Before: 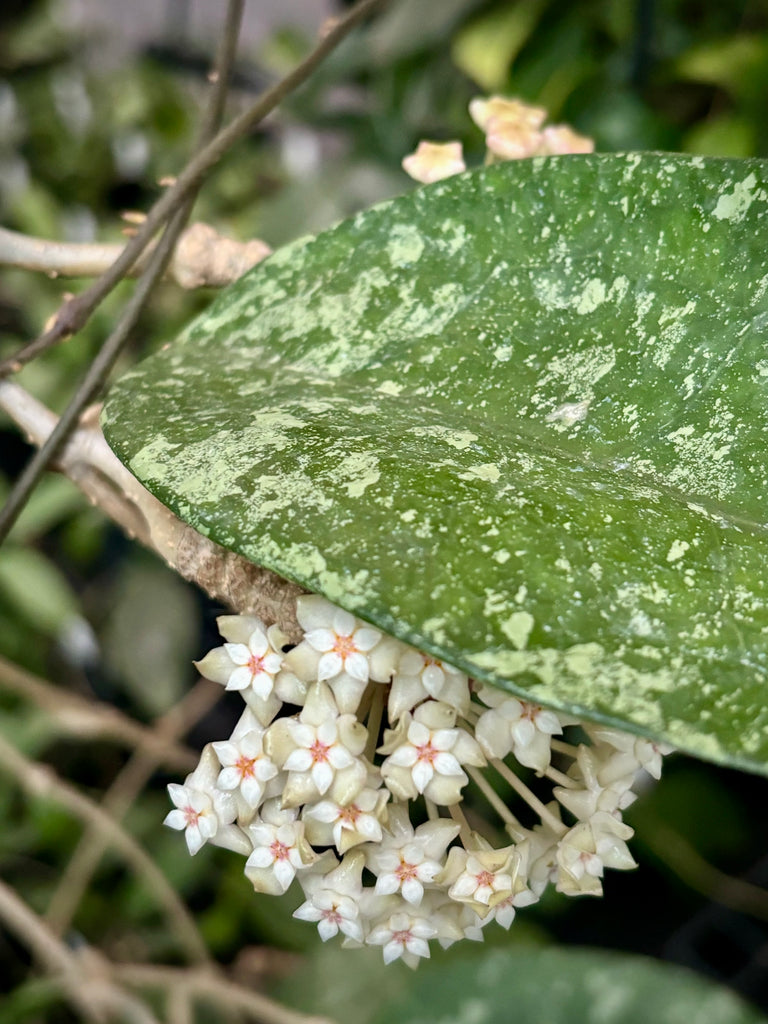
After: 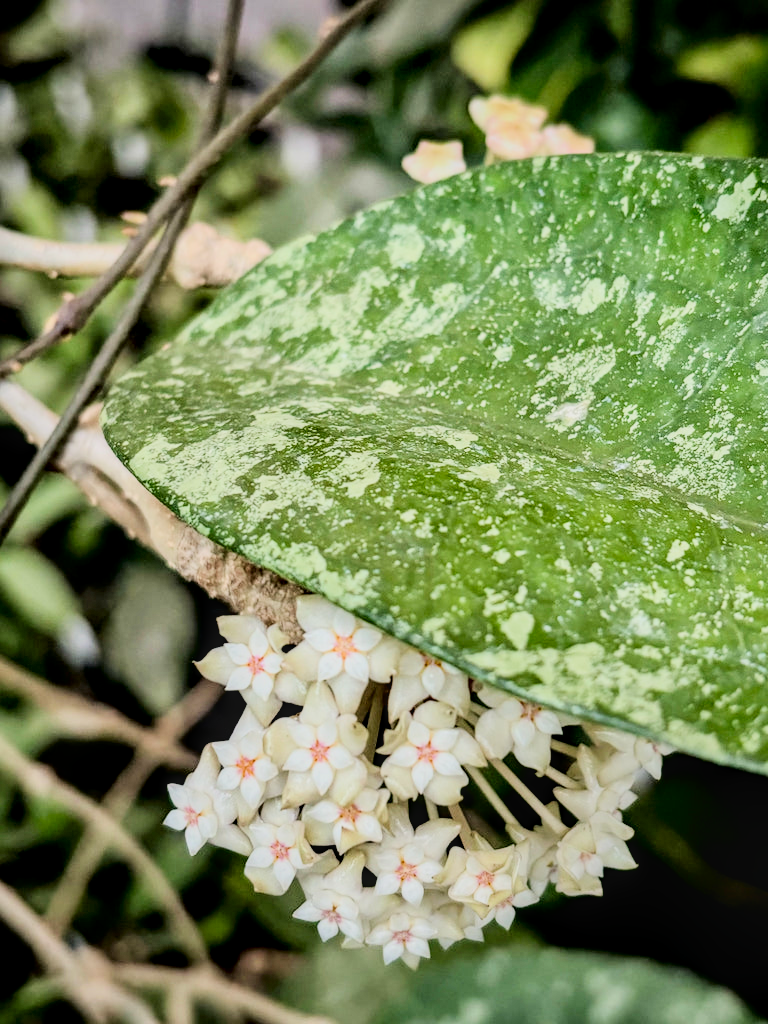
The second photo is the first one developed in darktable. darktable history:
local contrast: detail 130%
contrast brightness saturation: contrast 0.202, brightness 0.155, saturation 0.221
filmic rgb: black relative exposure -6.05 EV, white relative exposure 6.97 EV, hardness 2.26
tone curve: curves: ch0 [(0, 0) (0.003, 0.003) (0.011, 0.003) (0.025, 0.007) (0.044, 0.014) (0.069, 0.02) (0.1, 0.03) (0.136, 0.054) (0.177, 0.099) (0.224, 0.156) (0.277, 0.227) (0.335, 0.302) (0.399, 0.375) (0.468, 0.456) (0.543, 0.54) (0.623, 0.625) (0.709, 0.717) (0.801, 0.807) (0.898, 0.895) (1, 1)], color space Lab, independent channels, preserve colors none
